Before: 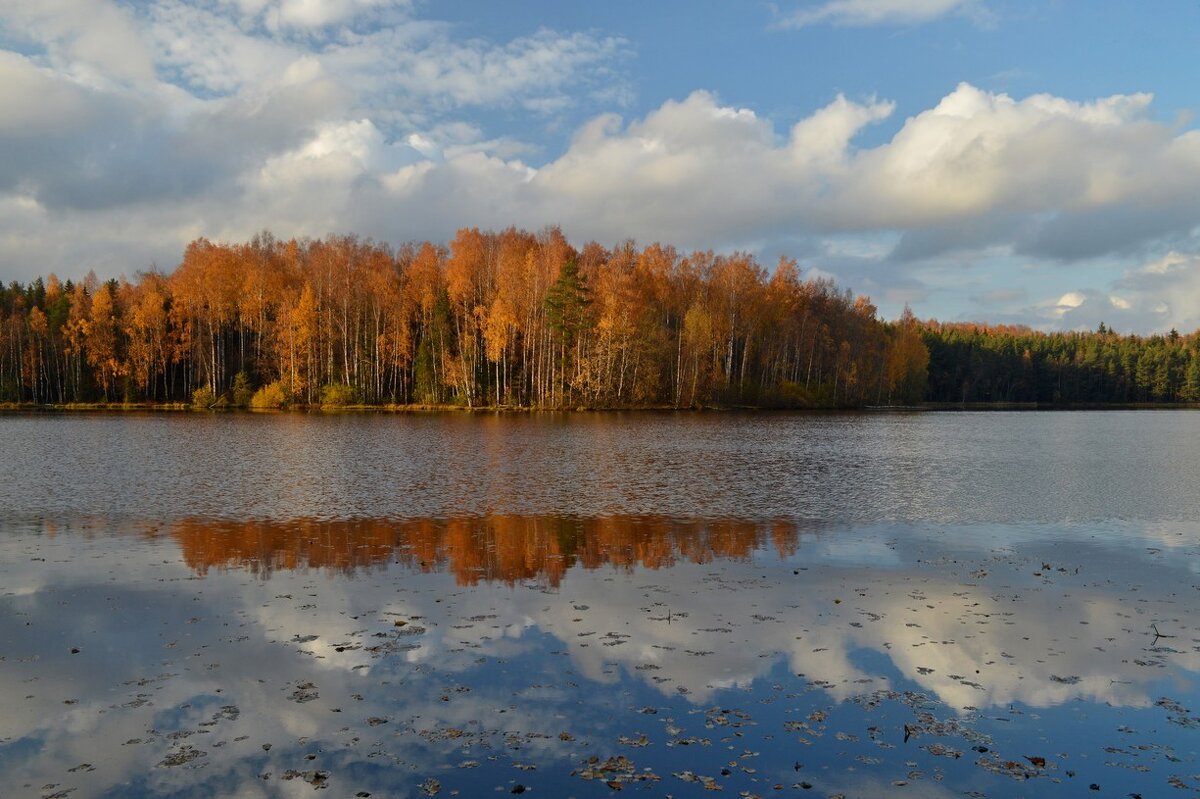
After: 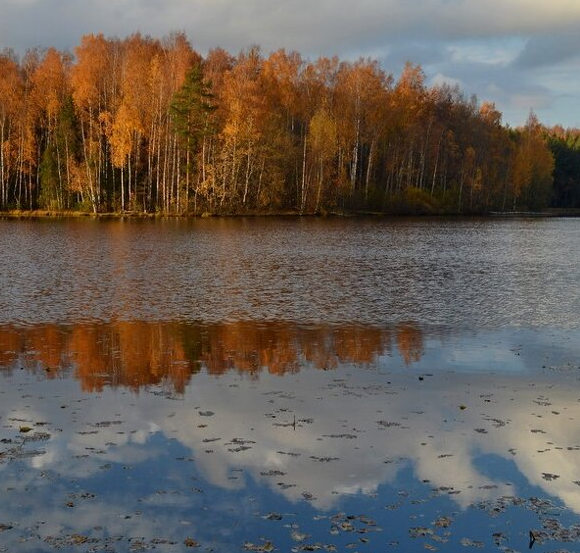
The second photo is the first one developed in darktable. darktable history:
crop: left 31.328%, top 24.288%, right 20.28%, bottom 6.407%
